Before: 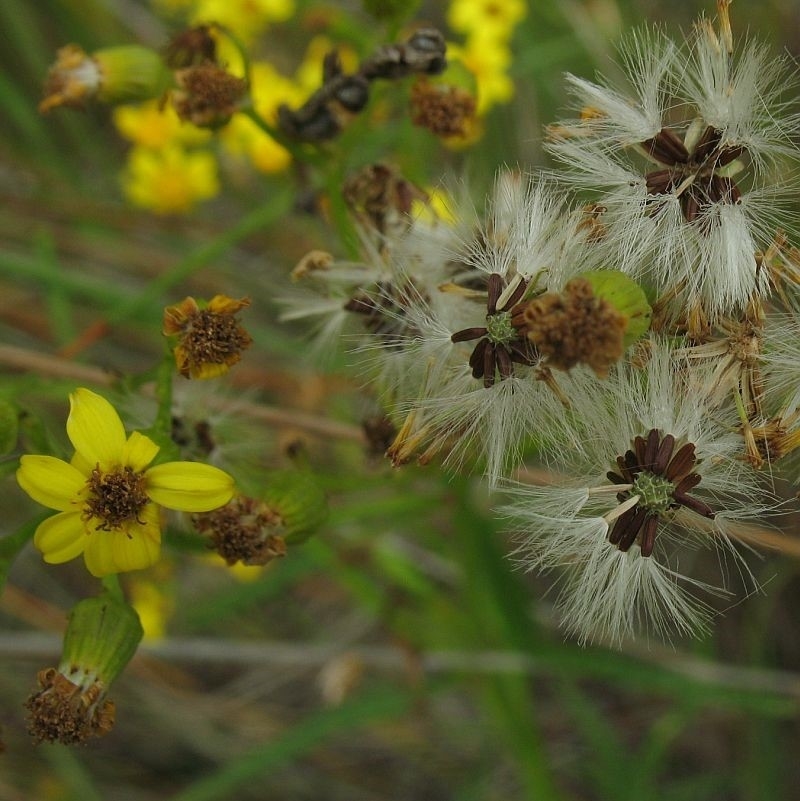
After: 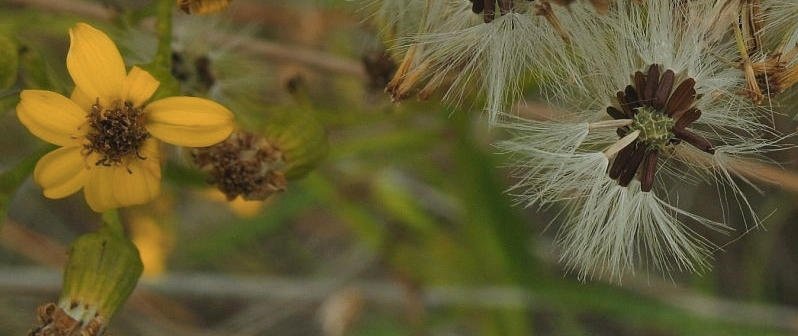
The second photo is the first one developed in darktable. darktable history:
contrast brightness saturation: contrast -0.077, brightness -0.043, saturation -0.11
shadows and highlights: soften with gaussian
crop: top 45.656%, bottom 12.288%
color zones: curves: ch2 [(0, 0.5) (0.143, 0.5) (0.286, 0.416) (0.429, 0.5) (0.571, 0.5) (0.714, 0.5) (0.857, 0.5) (1, 0.5)]
